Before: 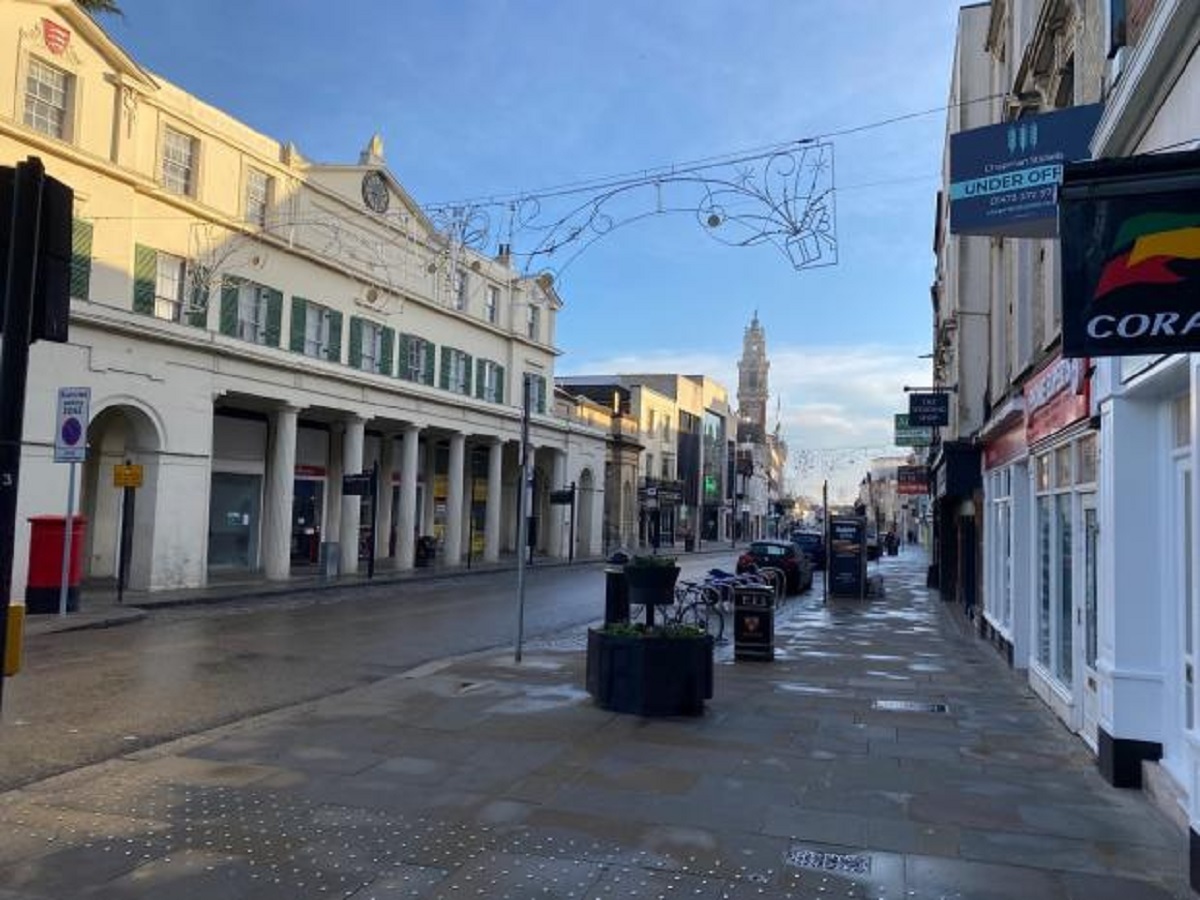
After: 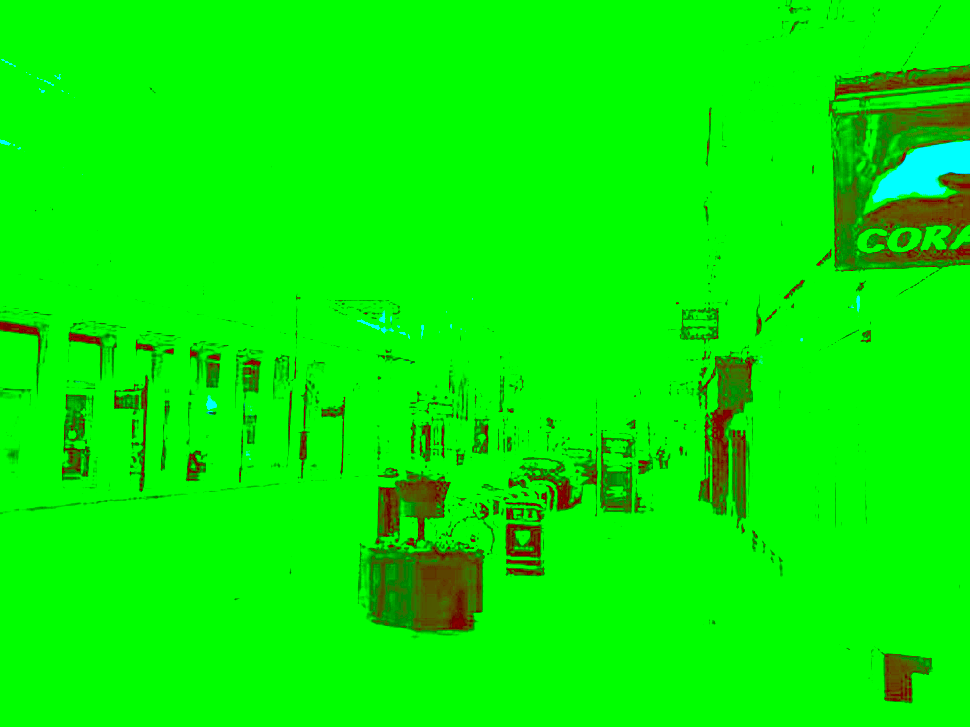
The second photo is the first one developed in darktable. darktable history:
sharpen: on, module defaults
local contrast: highlights 99%, shadows 86%, detail 160%, midtone range 0.2
white balance: red 8, blue 8
crop: left 19.159%, top 9.58%, bottom 9.58%
color correction: highlights a* -39.68, highlights b* -40, shadows a* -40, shadows b* -40, saturation -3
rgb curve: curves: ch0 [(0, 0) (0.093, 0.159) (0.241, 0.265) (0.414, 0.42) (1, 1)], compensate middle gray true, preserve colors basic power
rgb levels: mode RGB, independent channels, levels [[0, 0.5, 1], [0, 0.521, 1], [0, 0.536, 1]]
